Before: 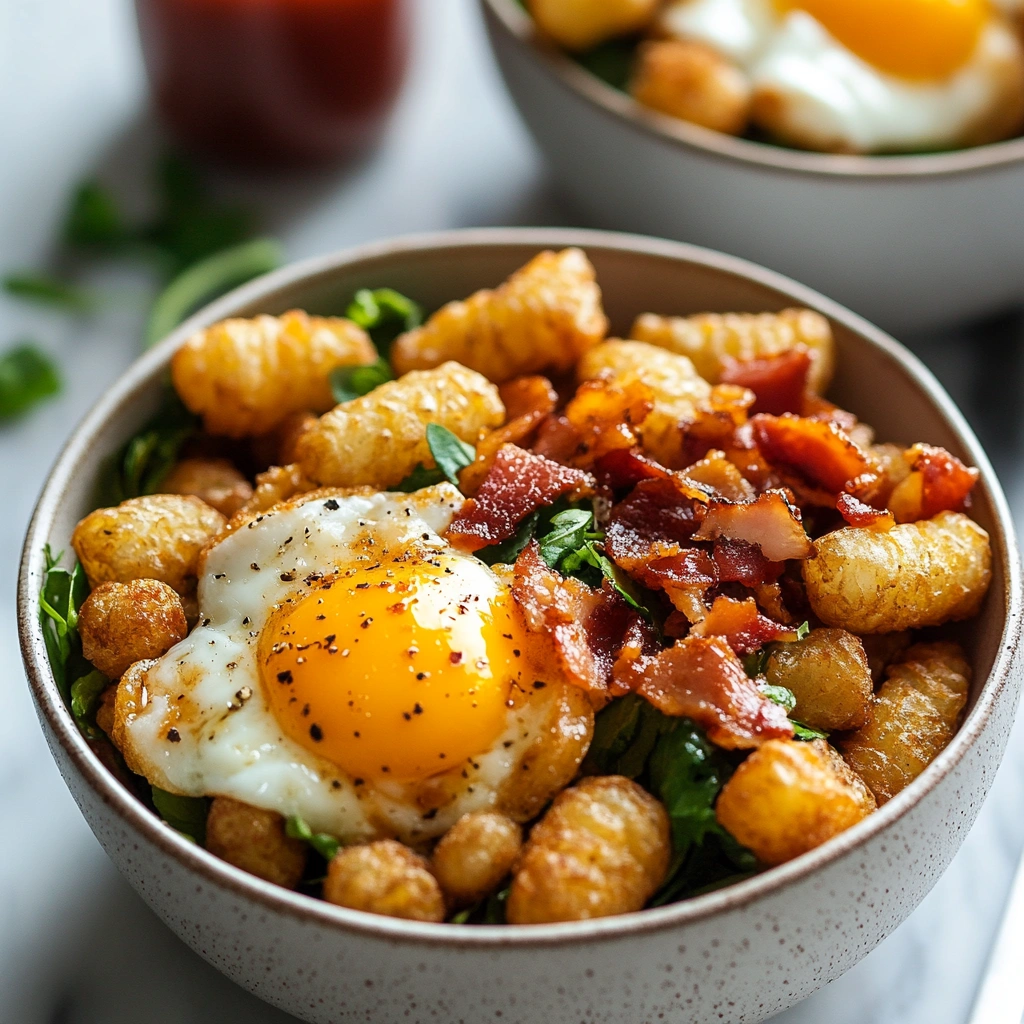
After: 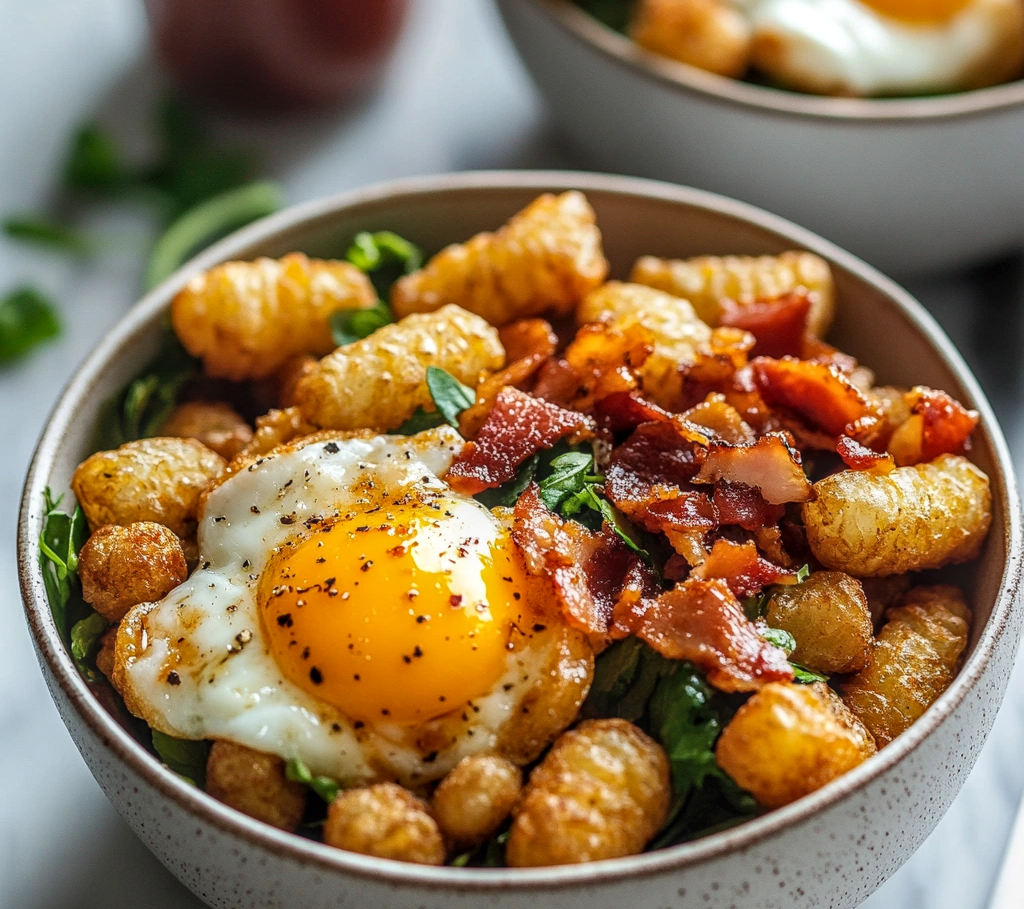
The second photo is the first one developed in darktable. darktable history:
crop and rotate: top 5.609%, bottom 5.609%
local contrast: highlights 0%, shadows 0%, detail 133%
